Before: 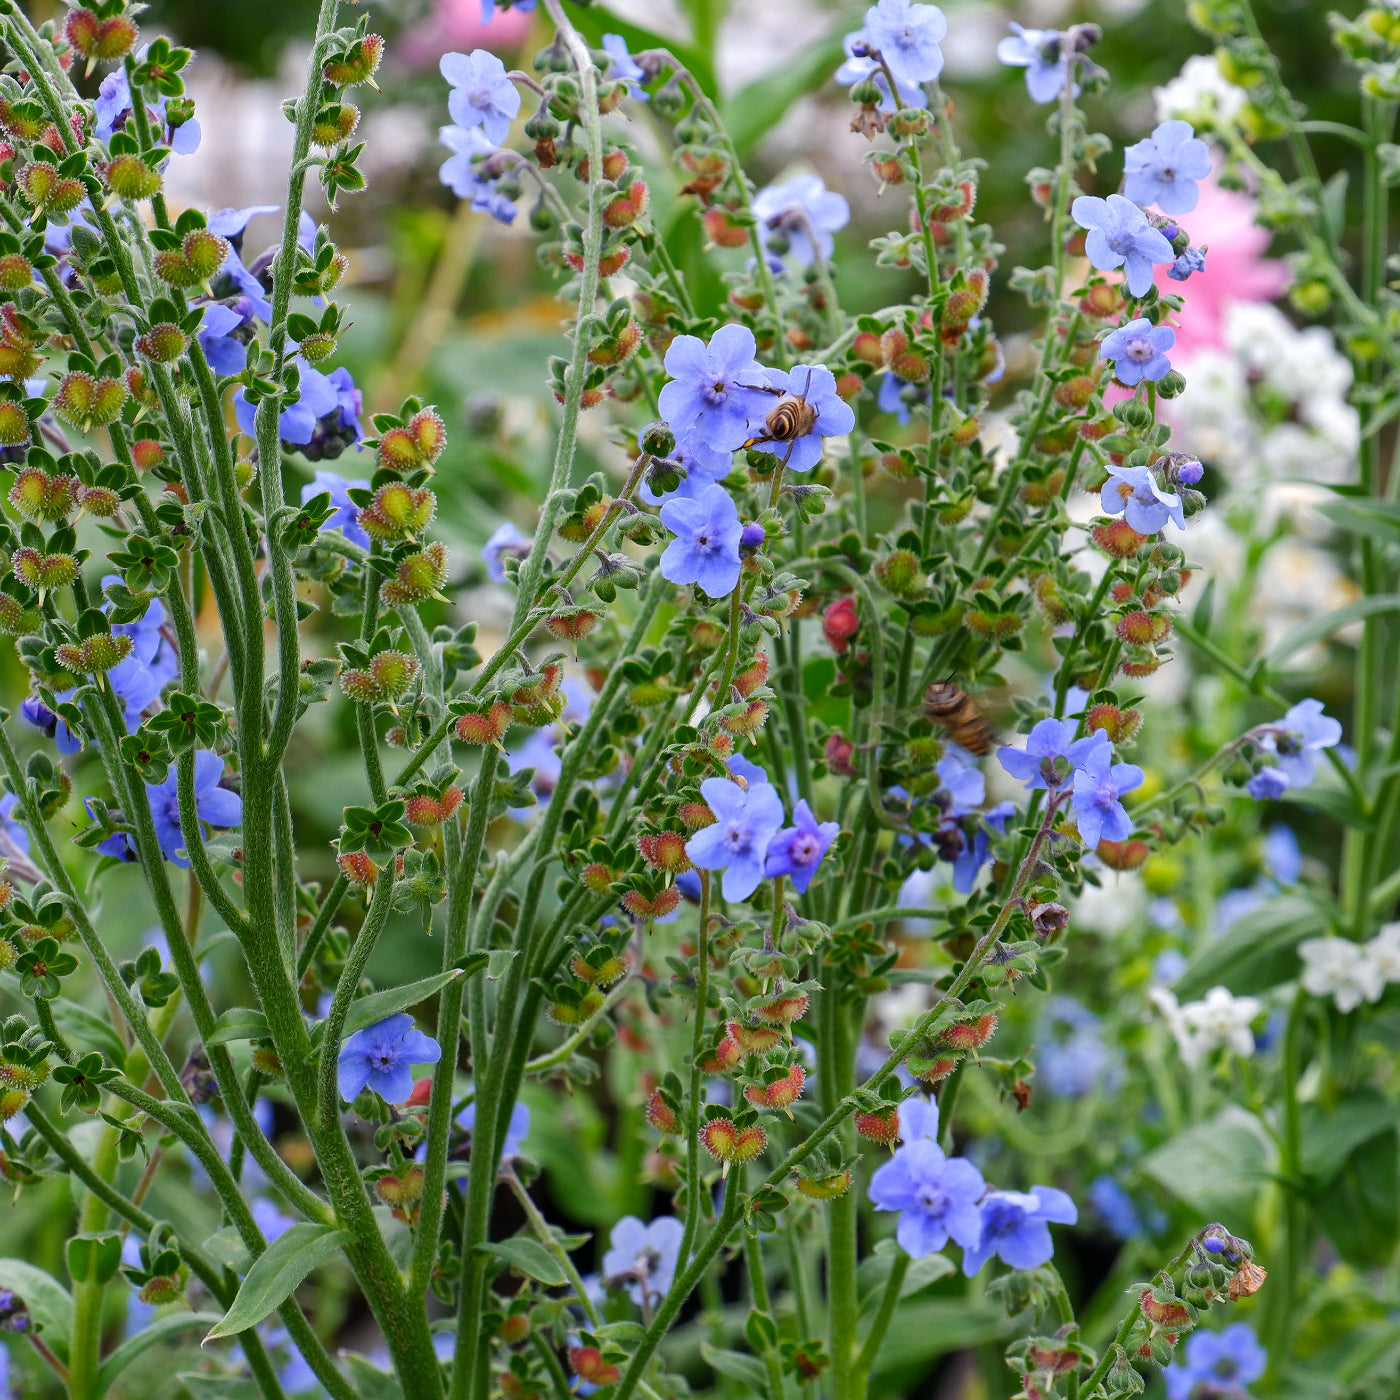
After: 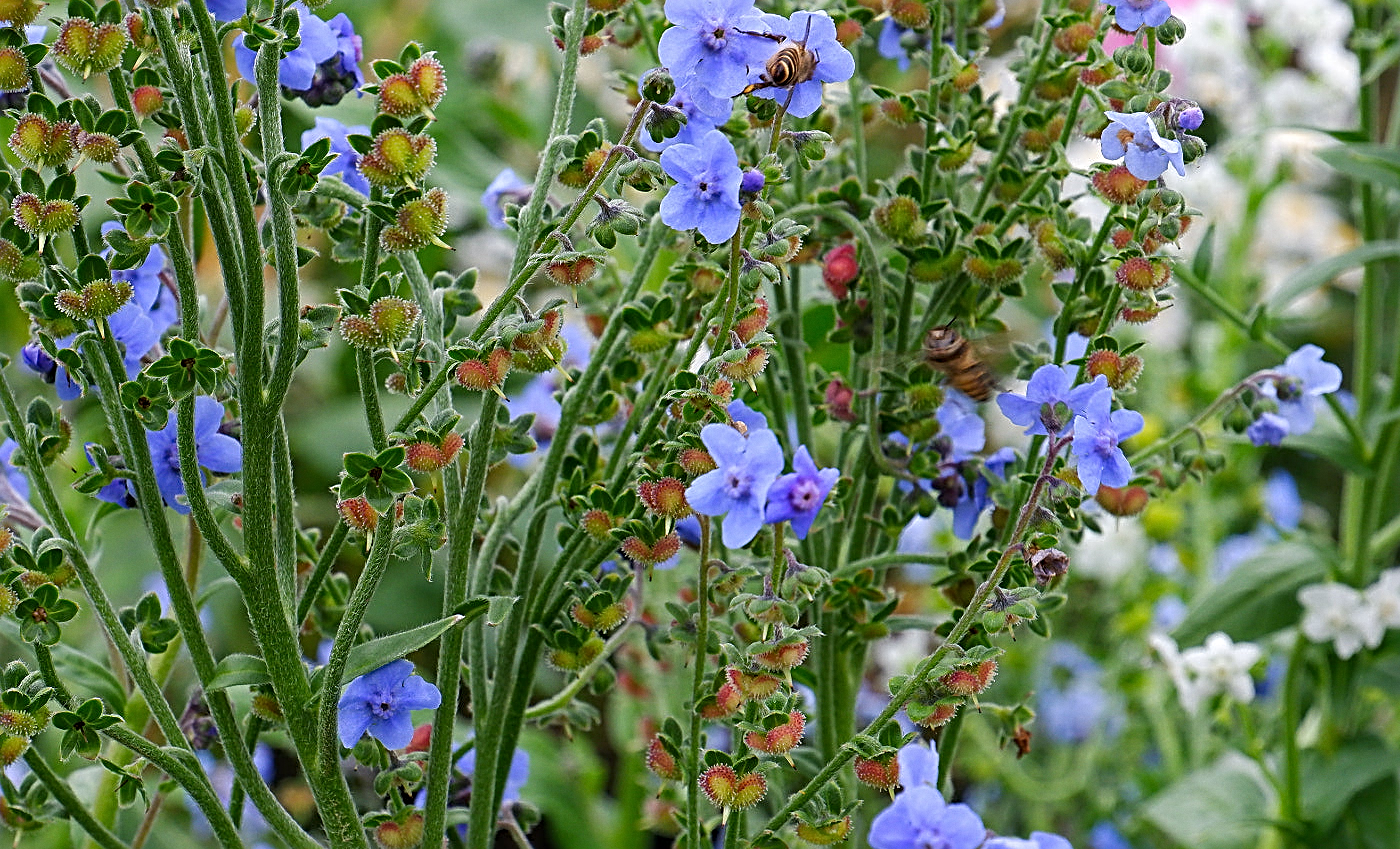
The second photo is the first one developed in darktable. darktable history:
sharpen: radius 2.817, amount 0.715
grain: coarseness 14.57 ISO, strength 8.8%
crop and rotate: top 25.357%, bottom 13.942%
